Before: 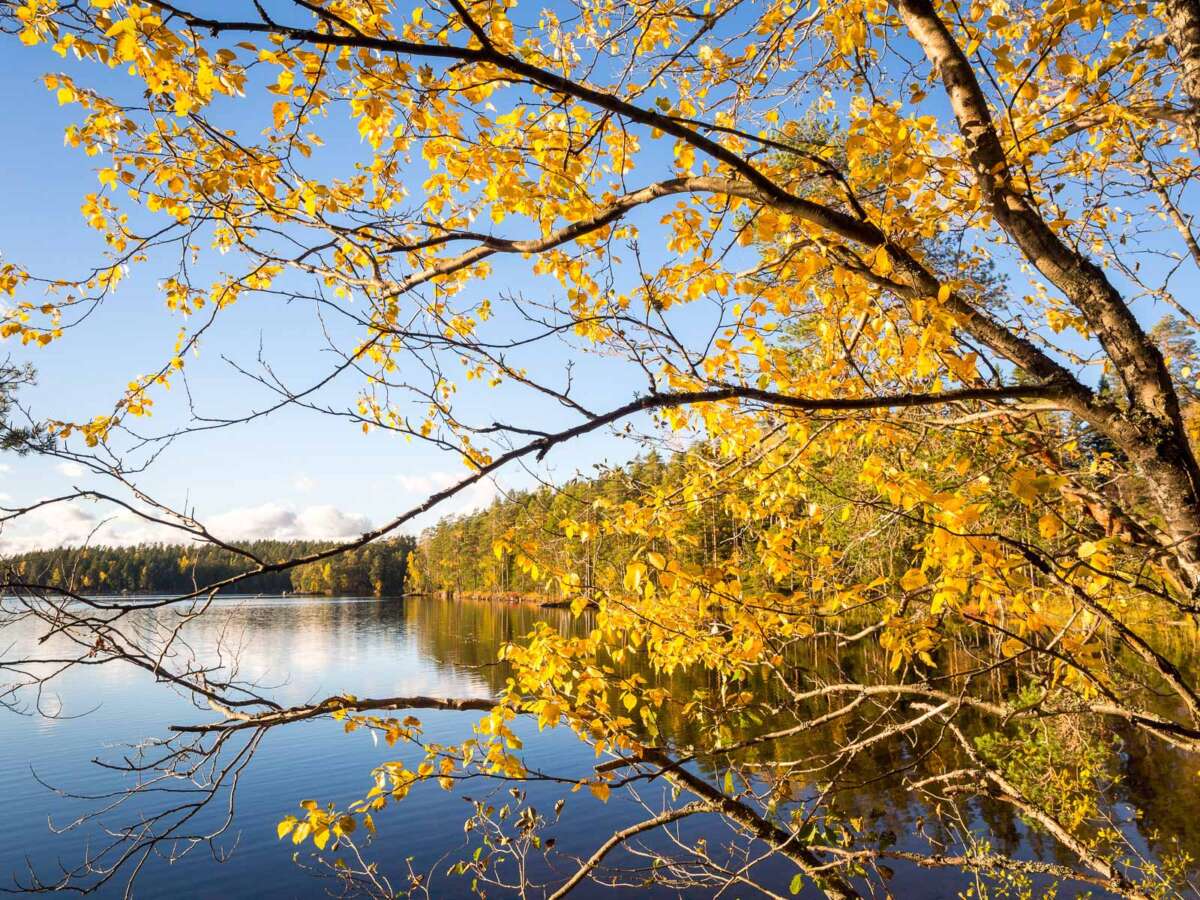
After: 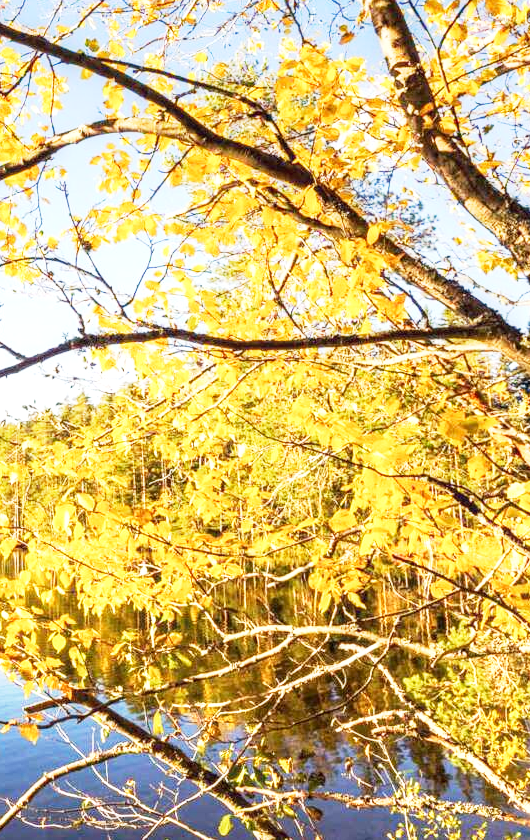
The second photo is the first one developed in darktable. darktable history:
crop: left 47.628%, top 6.643%, right 7.874%
exposure: black level correction 0, exposure 1.2 EV, compensate exposure bias true, compensate highlight preservation false
base curve: curves: ch0 [(0, 0) (0.088, 0.125) (0.176, 0.251) (0.354, 0.501) (0.613, 0.749) (1, 0.877)], preserve colors none
local contrast: on, module defaults
